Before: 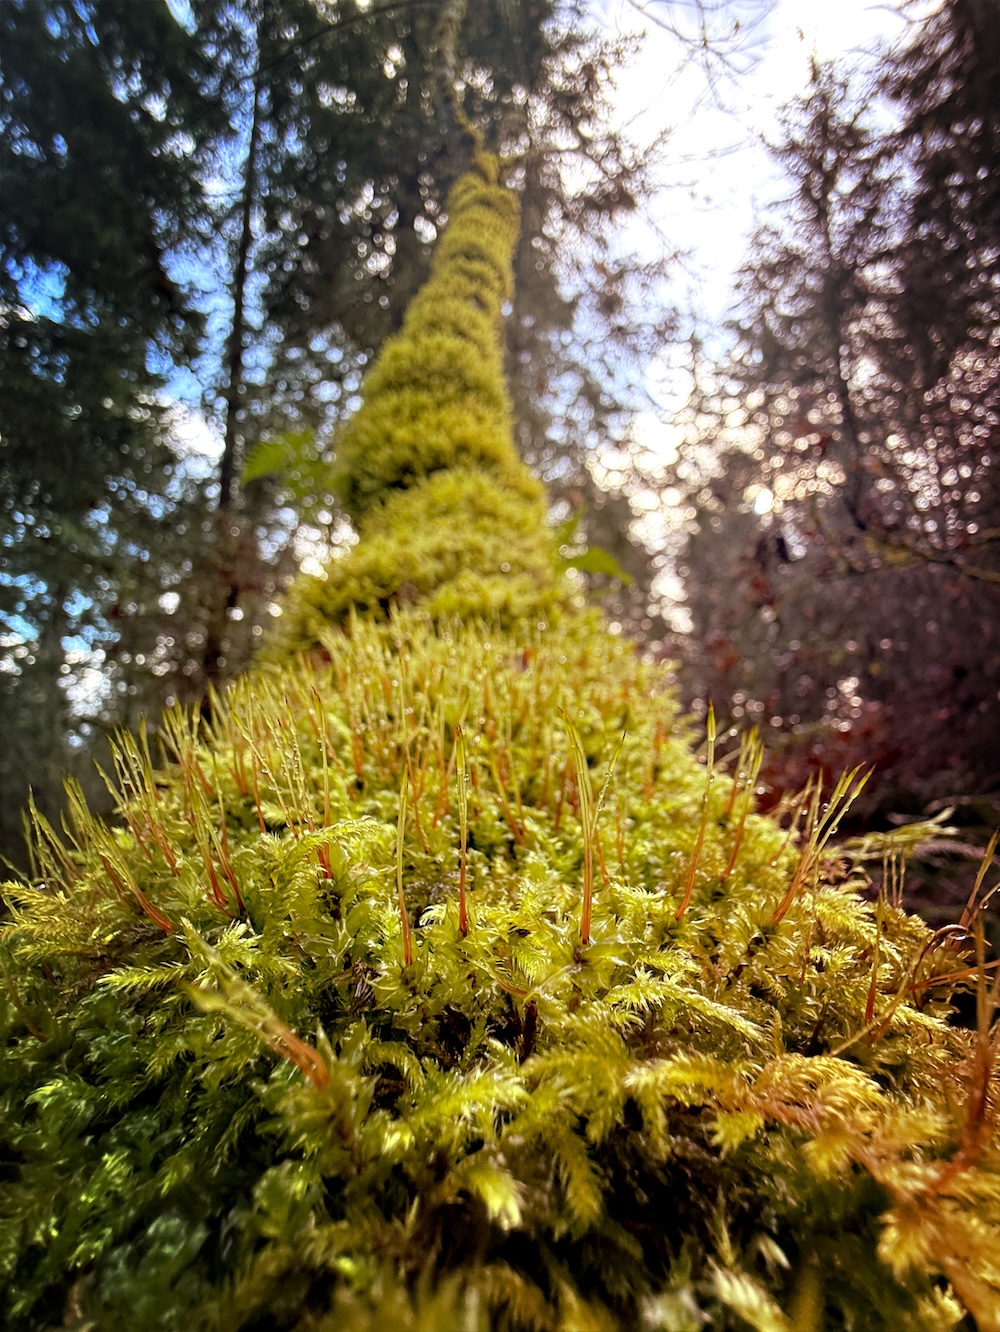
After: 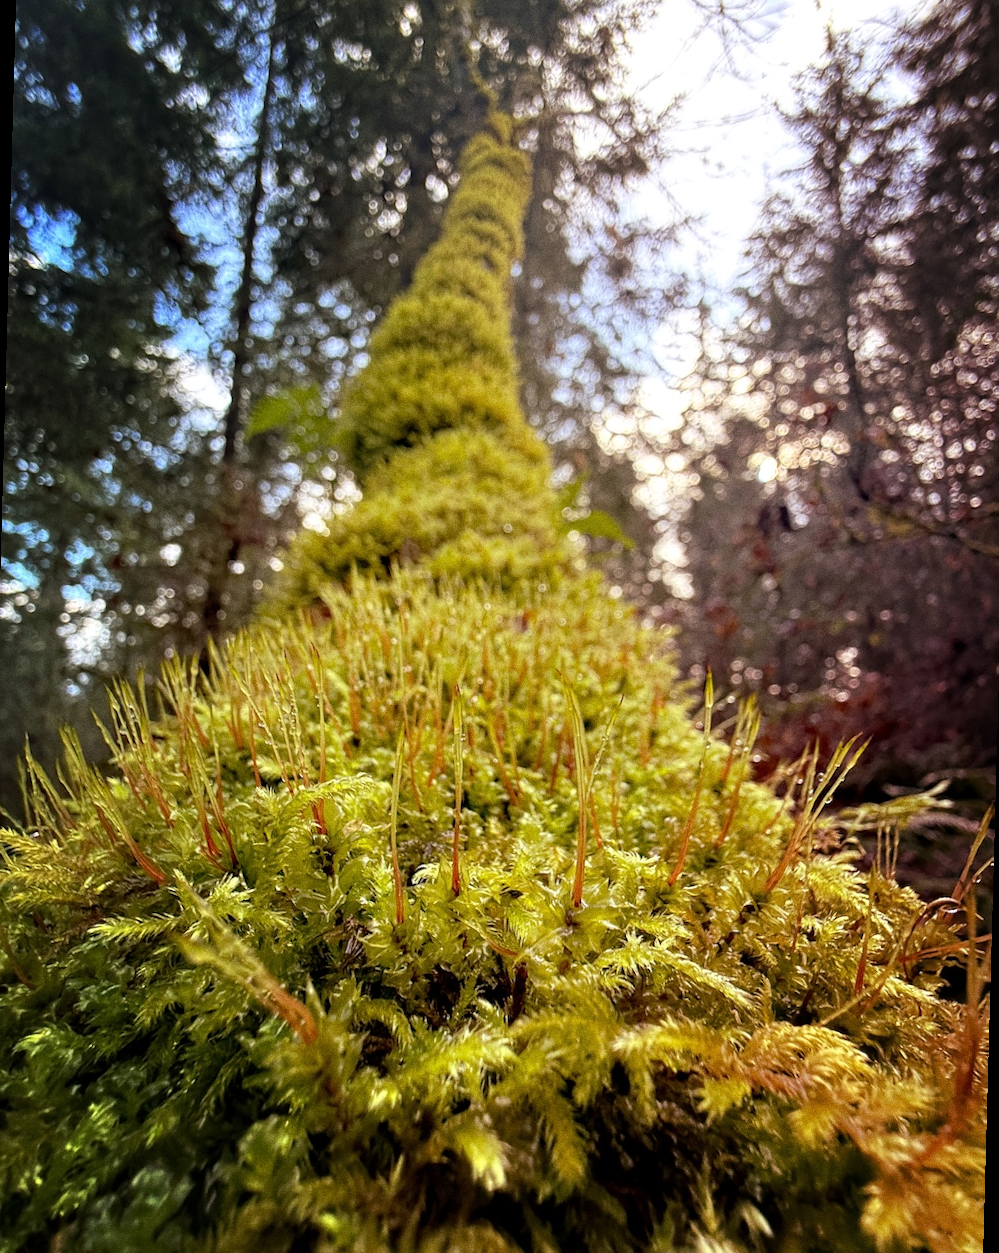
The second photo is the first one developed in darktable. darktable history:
rotate and perspective: rotation 1.57°, crop left 0.018, crop right 0.982, crop top 0.039, crop bottom 0.961
grain: coarseness 0.09 ISO
